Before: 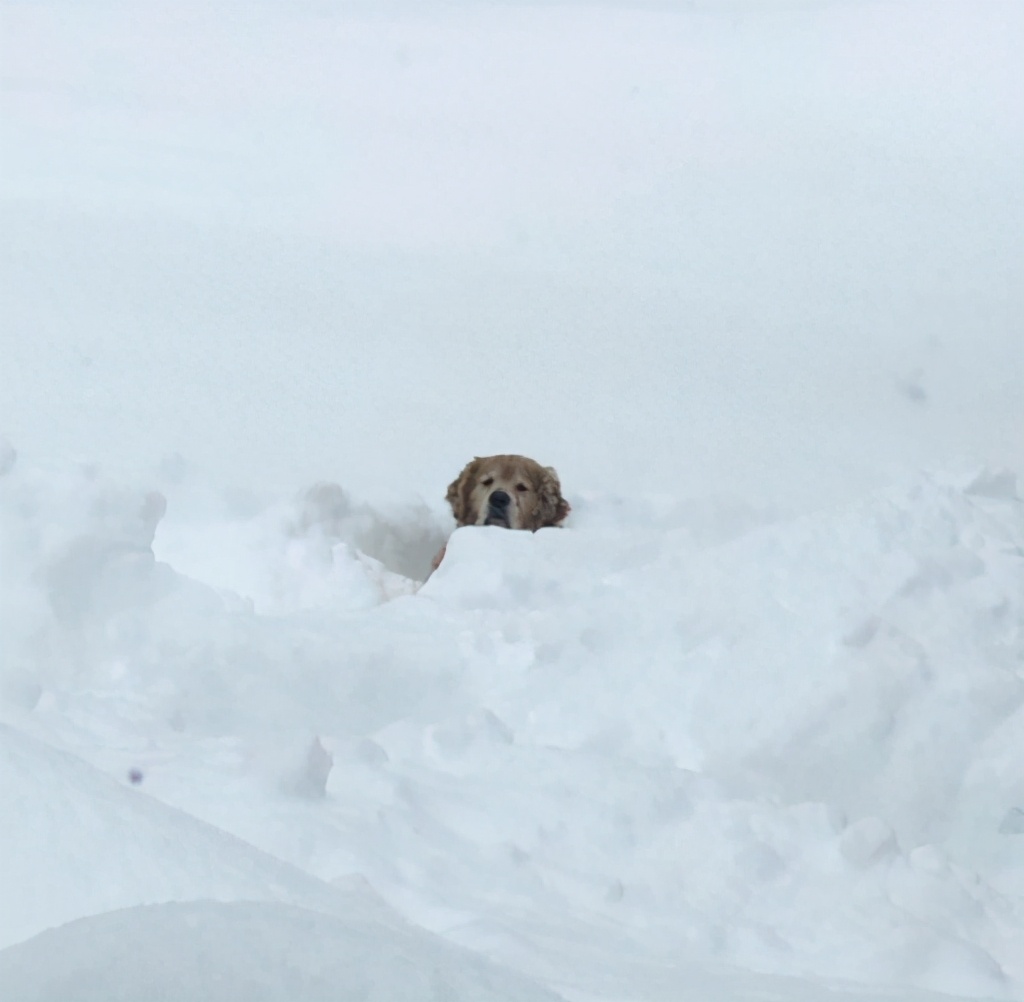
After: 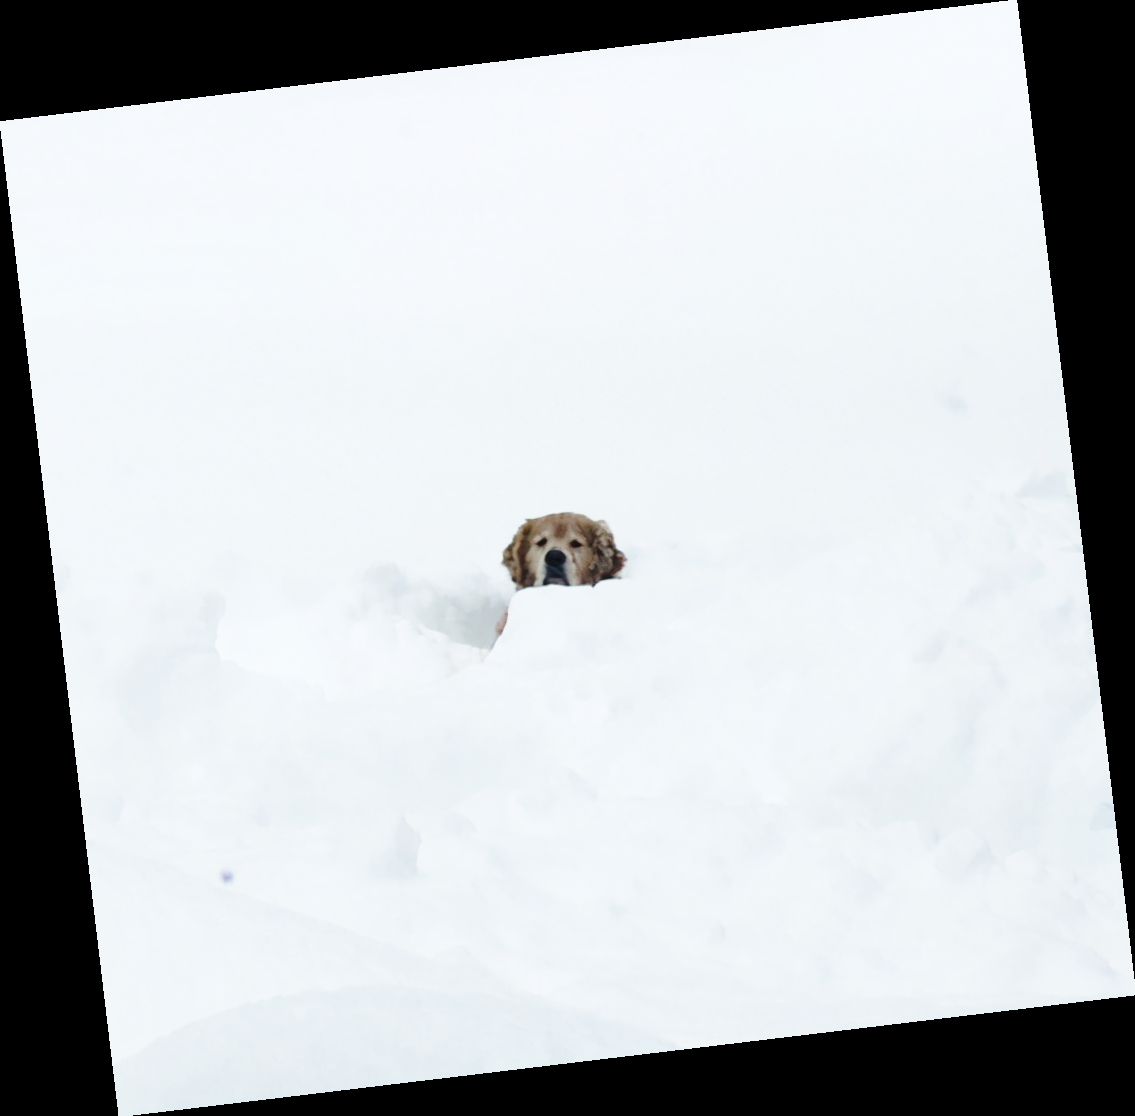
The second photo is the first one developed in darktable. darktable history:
base curve: curves: ch0 [(0, 0) (0.04, 0.03) (0.133, 0.232) (0.448, 0.748) (0.843, 0.968) (1, 1)], preserve colors none
rotate and perspective: rotation -6.83°, automatic cropping off
